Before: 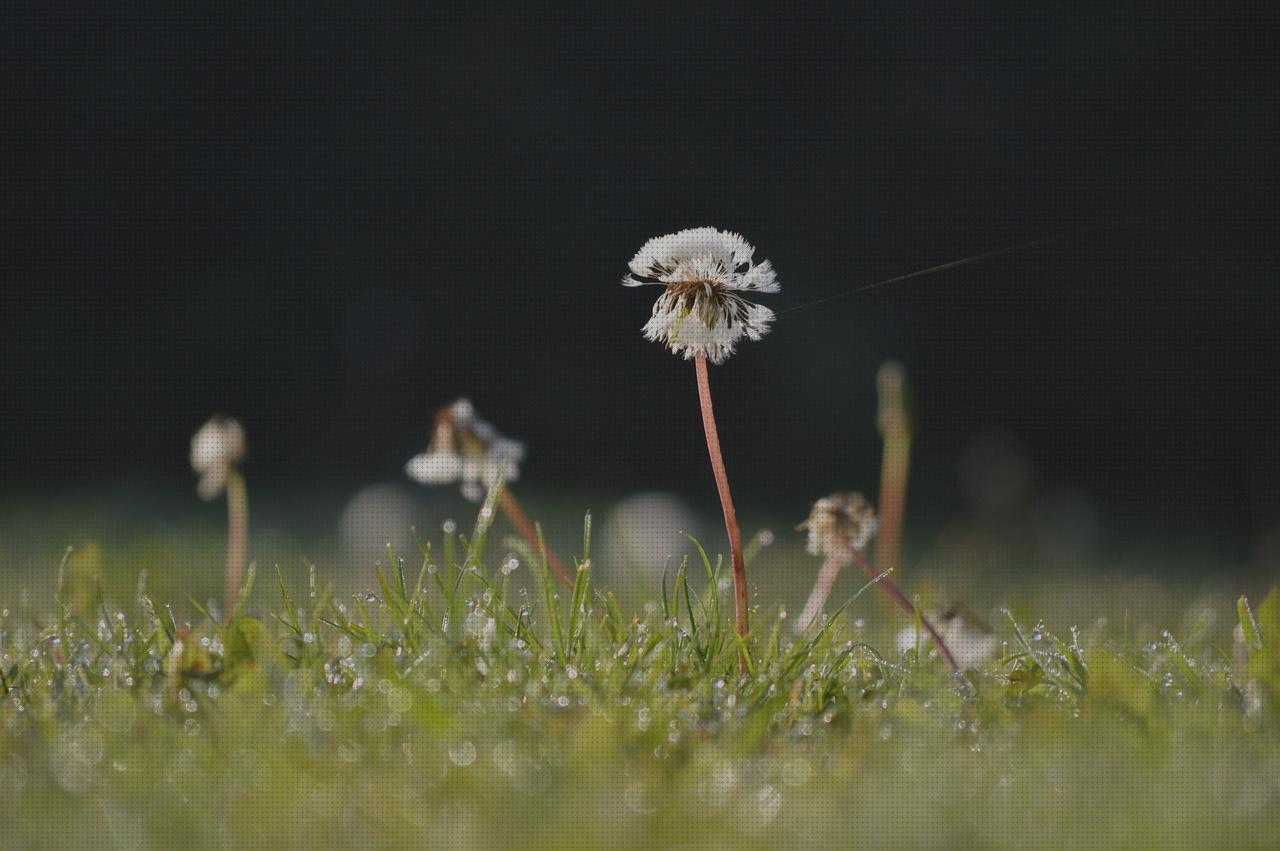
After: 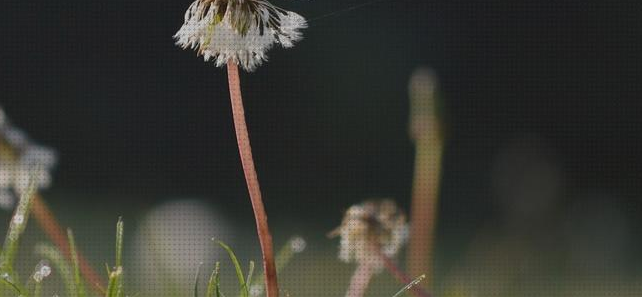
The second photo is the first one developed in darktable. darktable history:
crop: left 36.623%, top 34.509%, right 13.144%, bottom 30.551%
